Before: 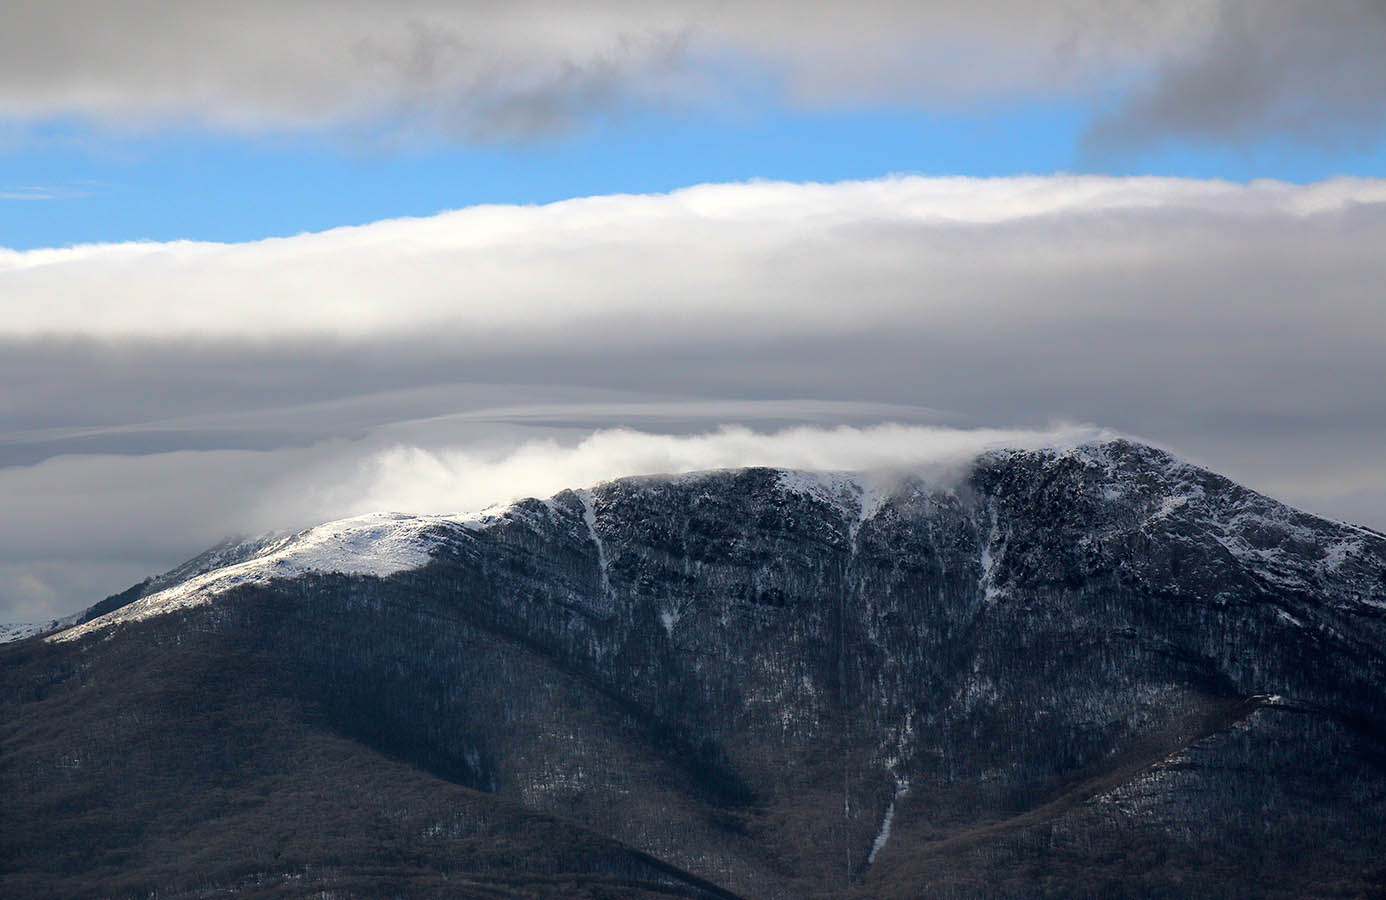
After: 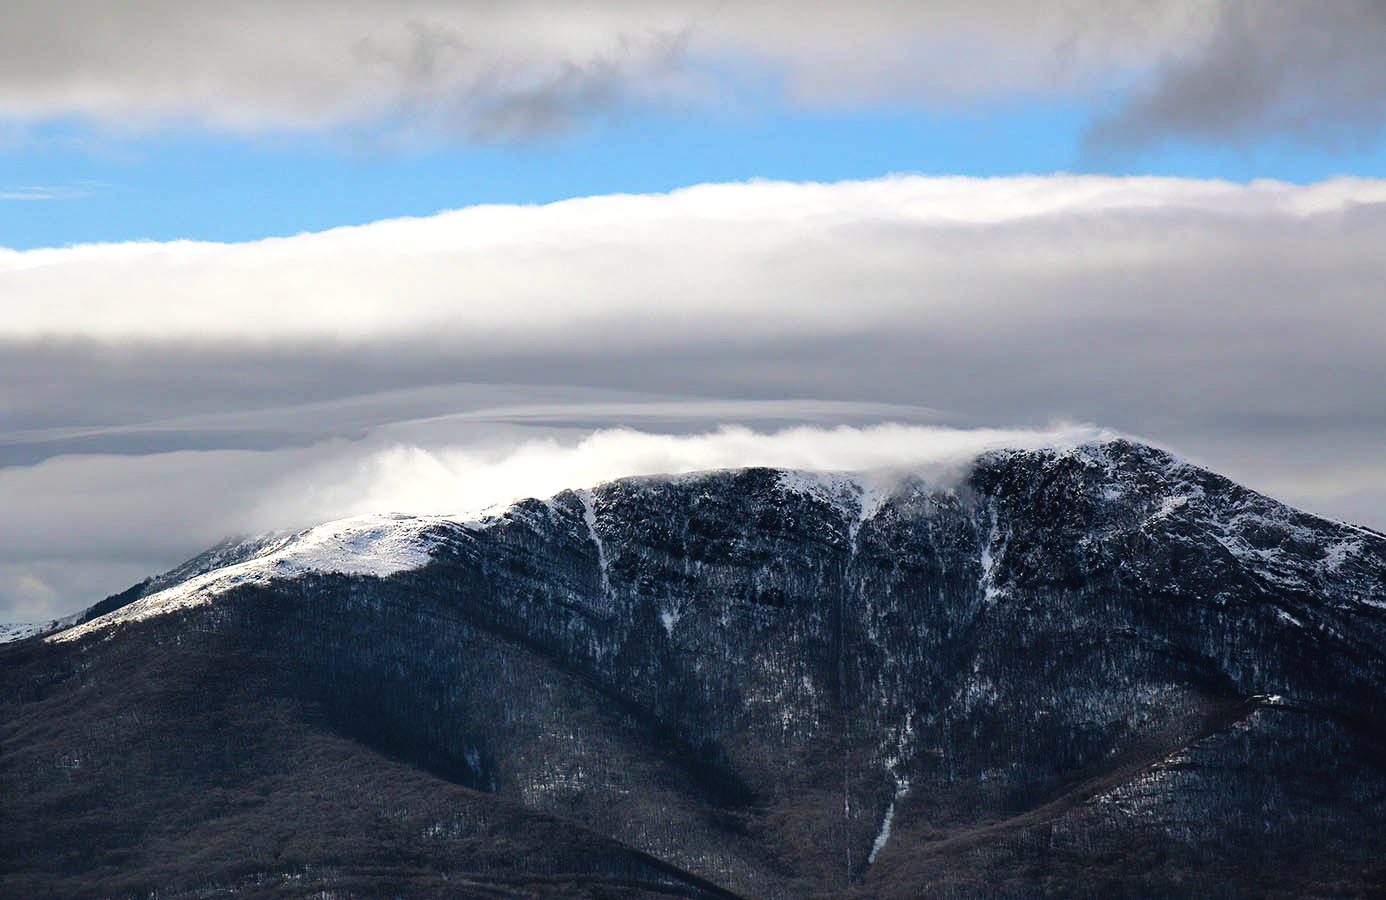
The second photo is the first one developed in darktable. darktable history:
contrast equalizer: octaves 7, y [[0.6 ×6], [0.55 ×6], [0 ×6], [0 ×6], [0 ×6]], mix 0.596
tone curve: curves: ch0 [(0, 0.036) (0.119, 0.115) (0.466, 0.498) (0.715, 0.767) (0.817, 0.865) (1, 0.998)]; ch1 [(0, 0) (0.377, 0.416) (0.44, 0.461) (0.487, 0.49) (0.514, 0.517) (0.536, 0.577) (0.66, 0.724) (1, 1)]; ch2 [(0, 0) (0.38, 0.405) (0.463, 0.443) (0.492, 0.486) (0.526, 0.541) (0.578, 0.598) (0.653, 0.698) (1, 1)], preserve colors none
